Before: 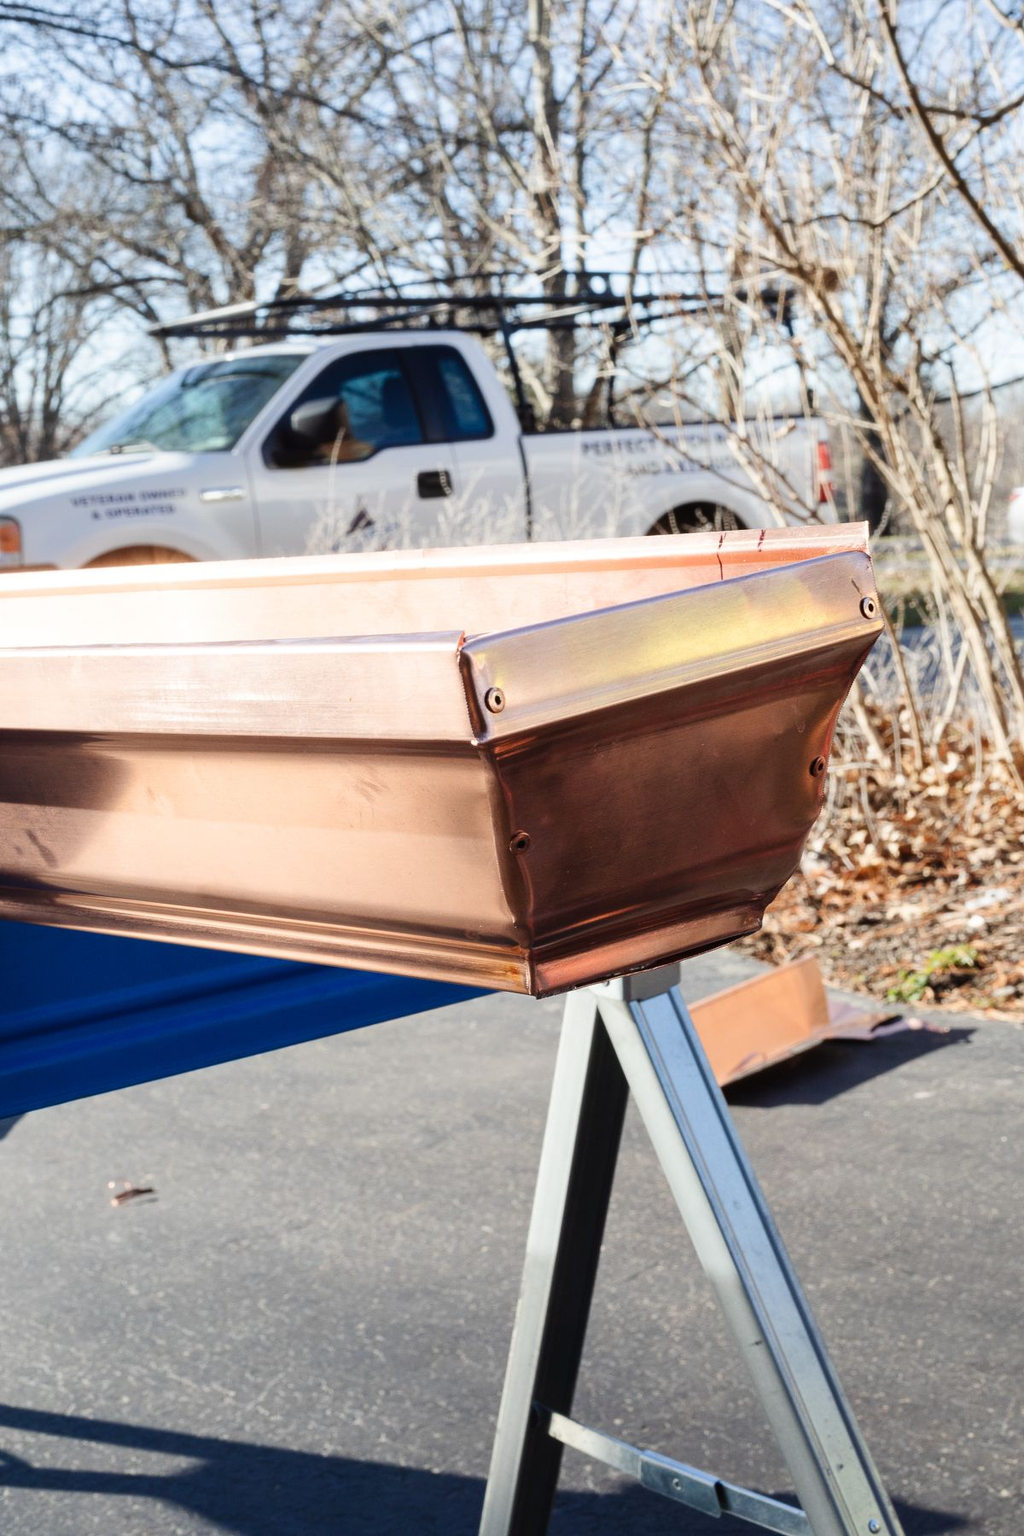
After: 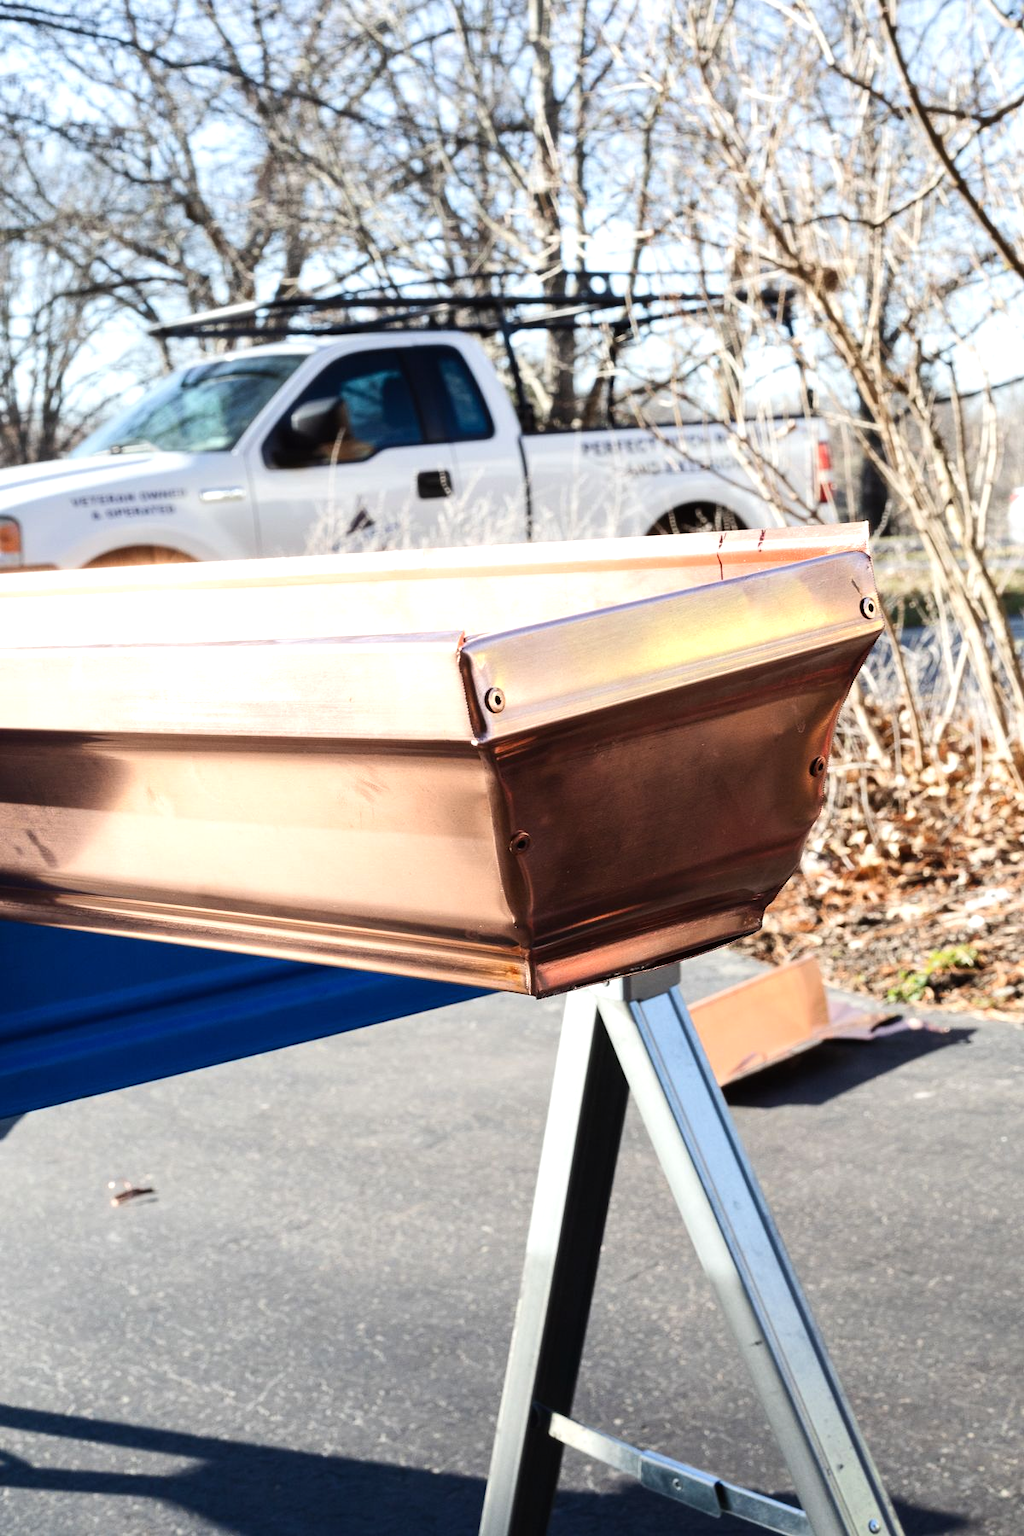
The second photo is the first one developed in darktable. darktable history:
tone equalizer: -8 EV -0.455 EV, -7 EV -0.369 EV, -6 EV -0.323 EV, -5 EV -0.206 EV, -3 EV 0.217 EV, -2 EV 0.361 EV, -1 EV 0.376 EV, +0 EV 0.421 EV, edges refinement/feathering 500, mask exposure compensation -1.57 EV, preserve details no
